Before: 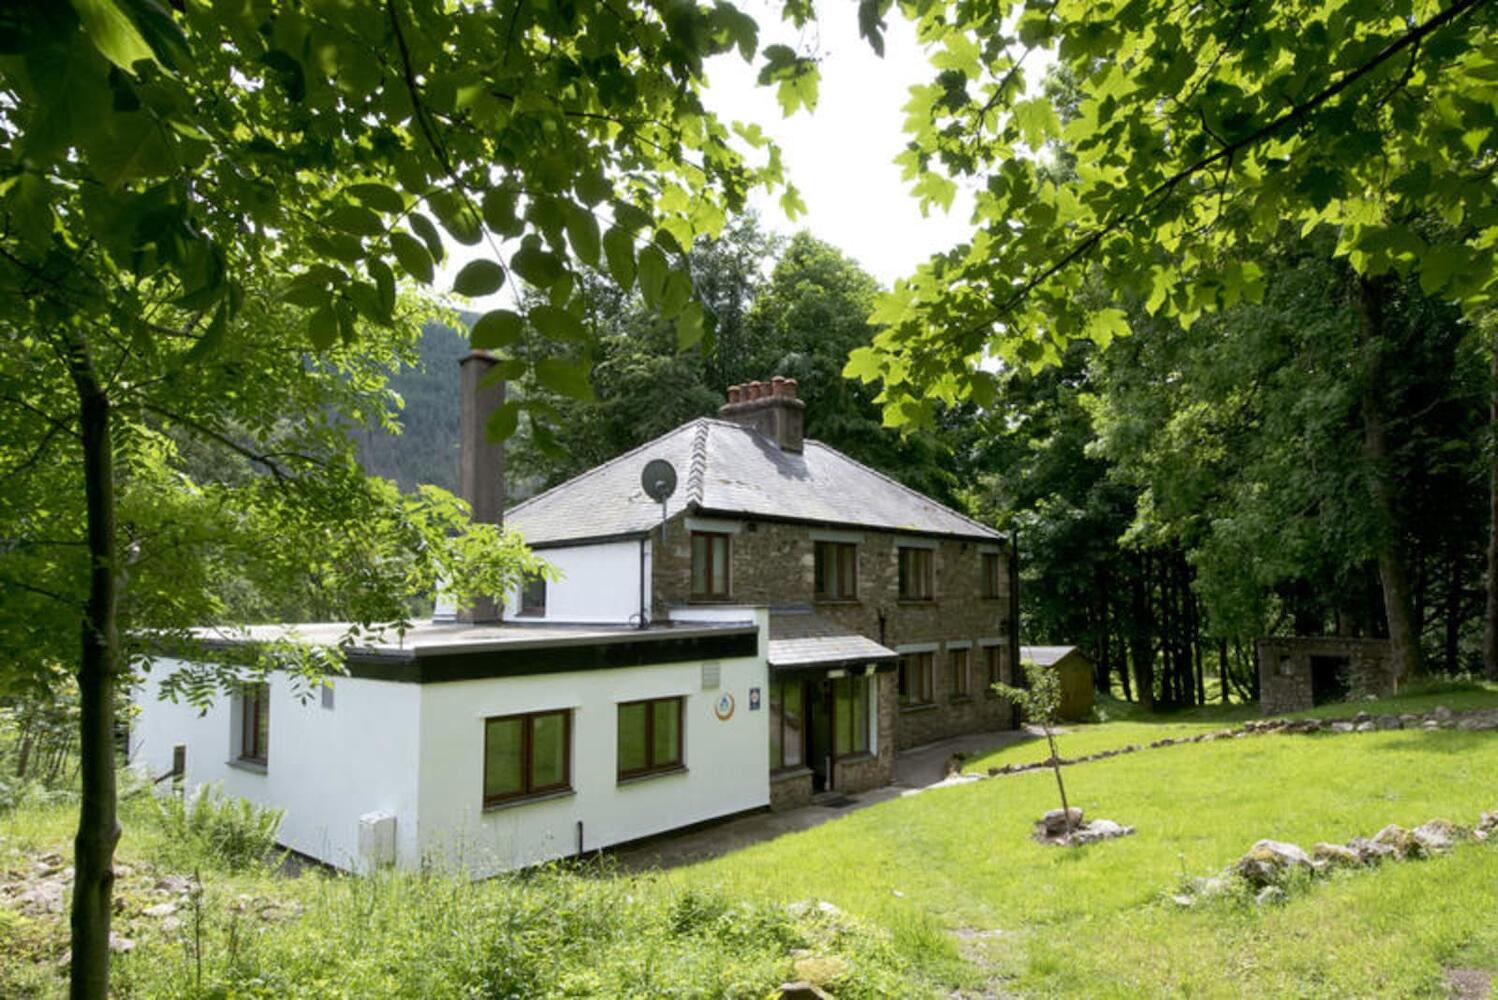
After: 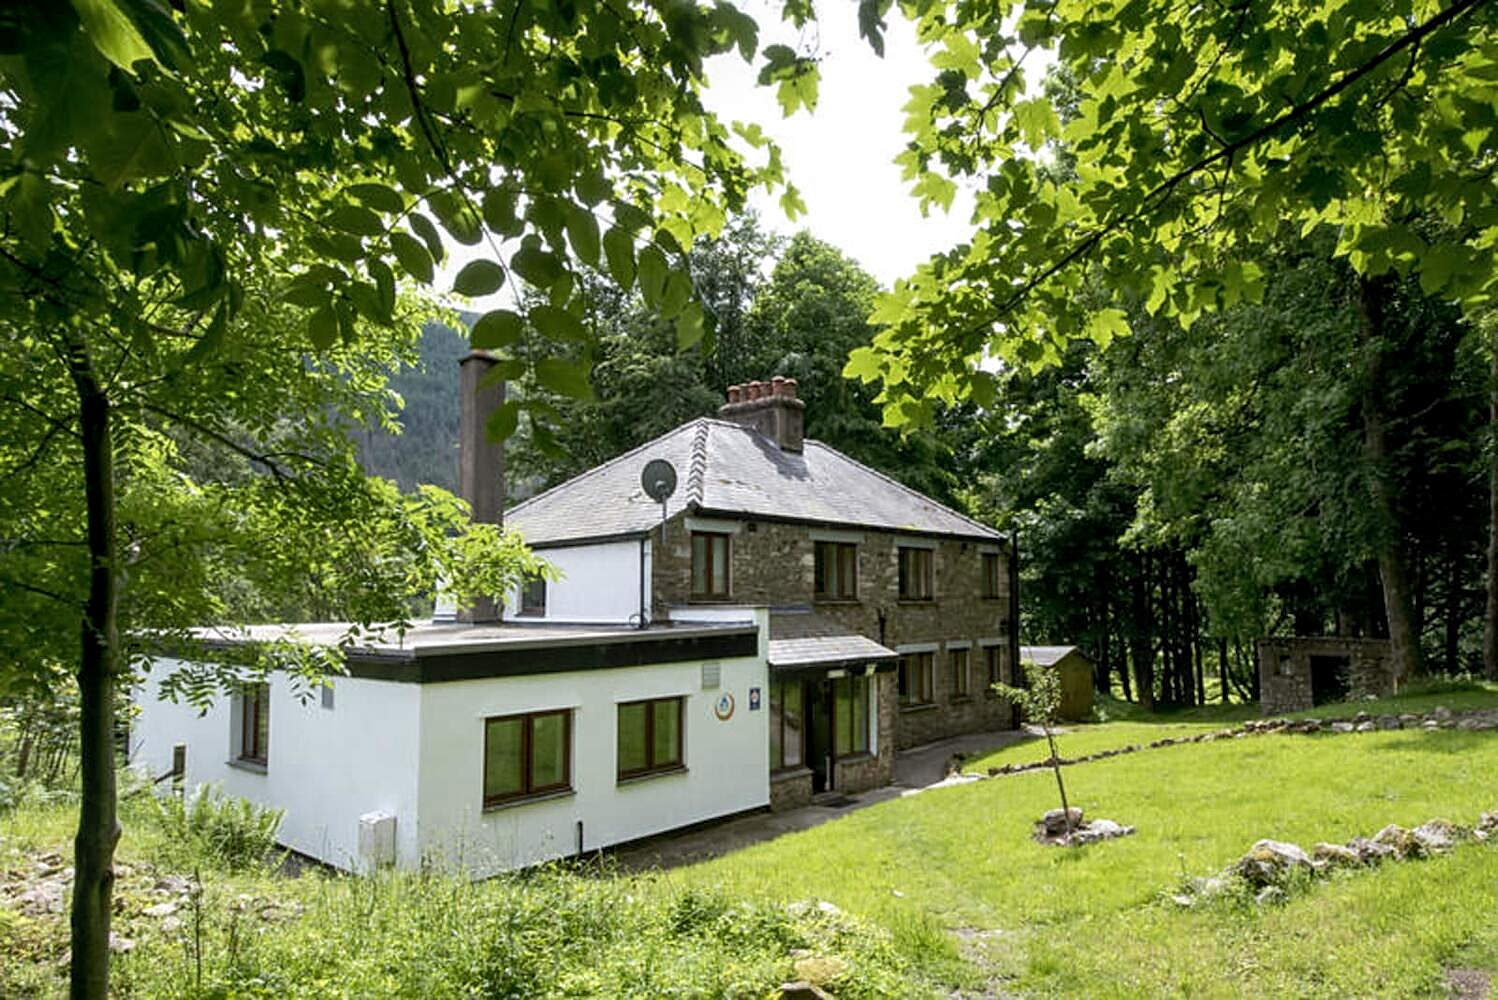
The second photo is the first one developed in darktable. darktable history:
sharpen: amount 0.541
local contrast: on, module defaults
